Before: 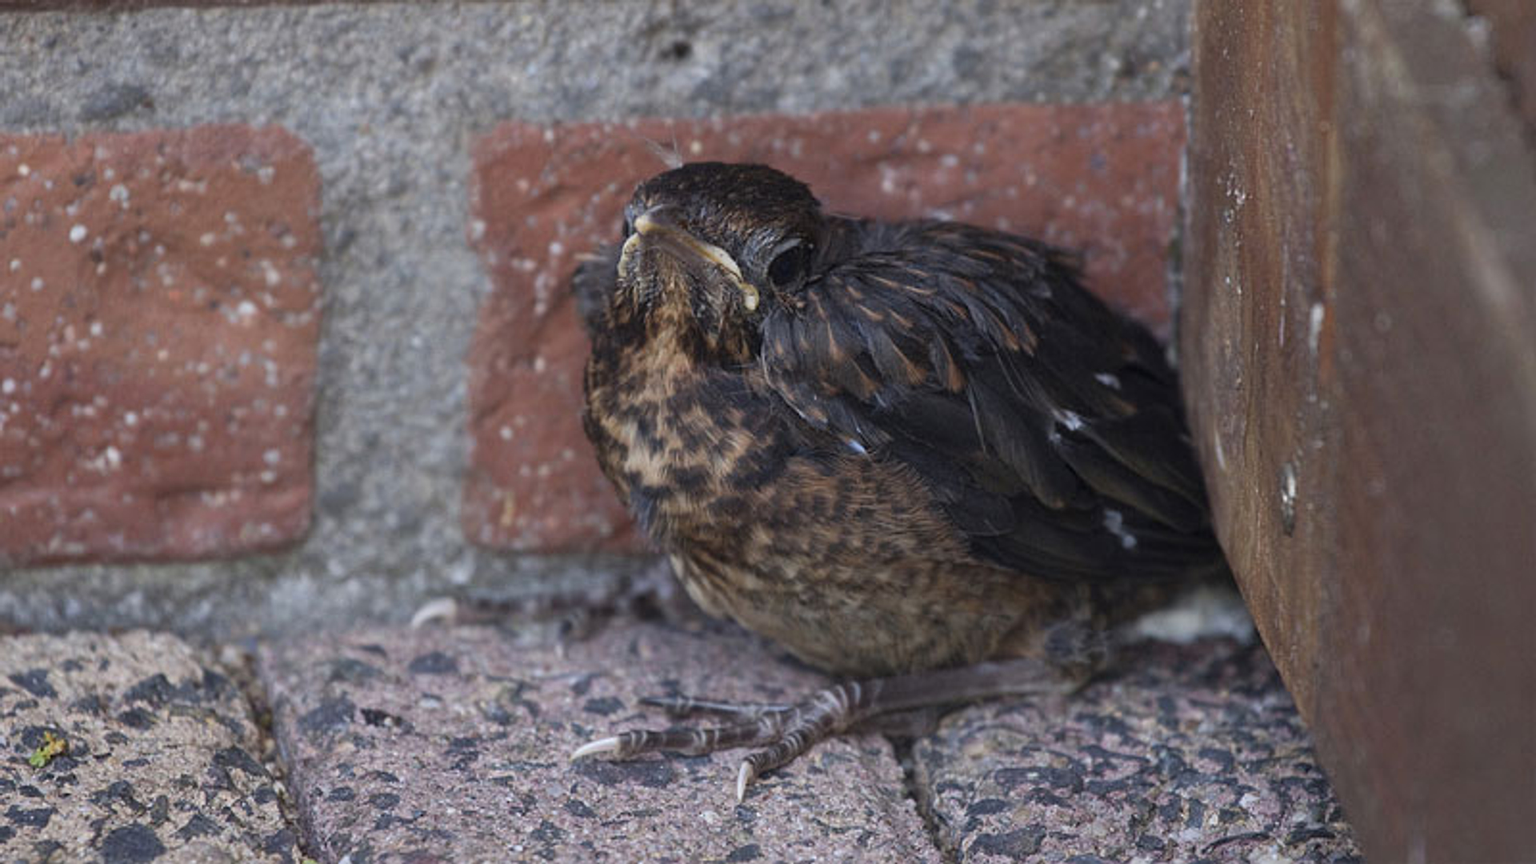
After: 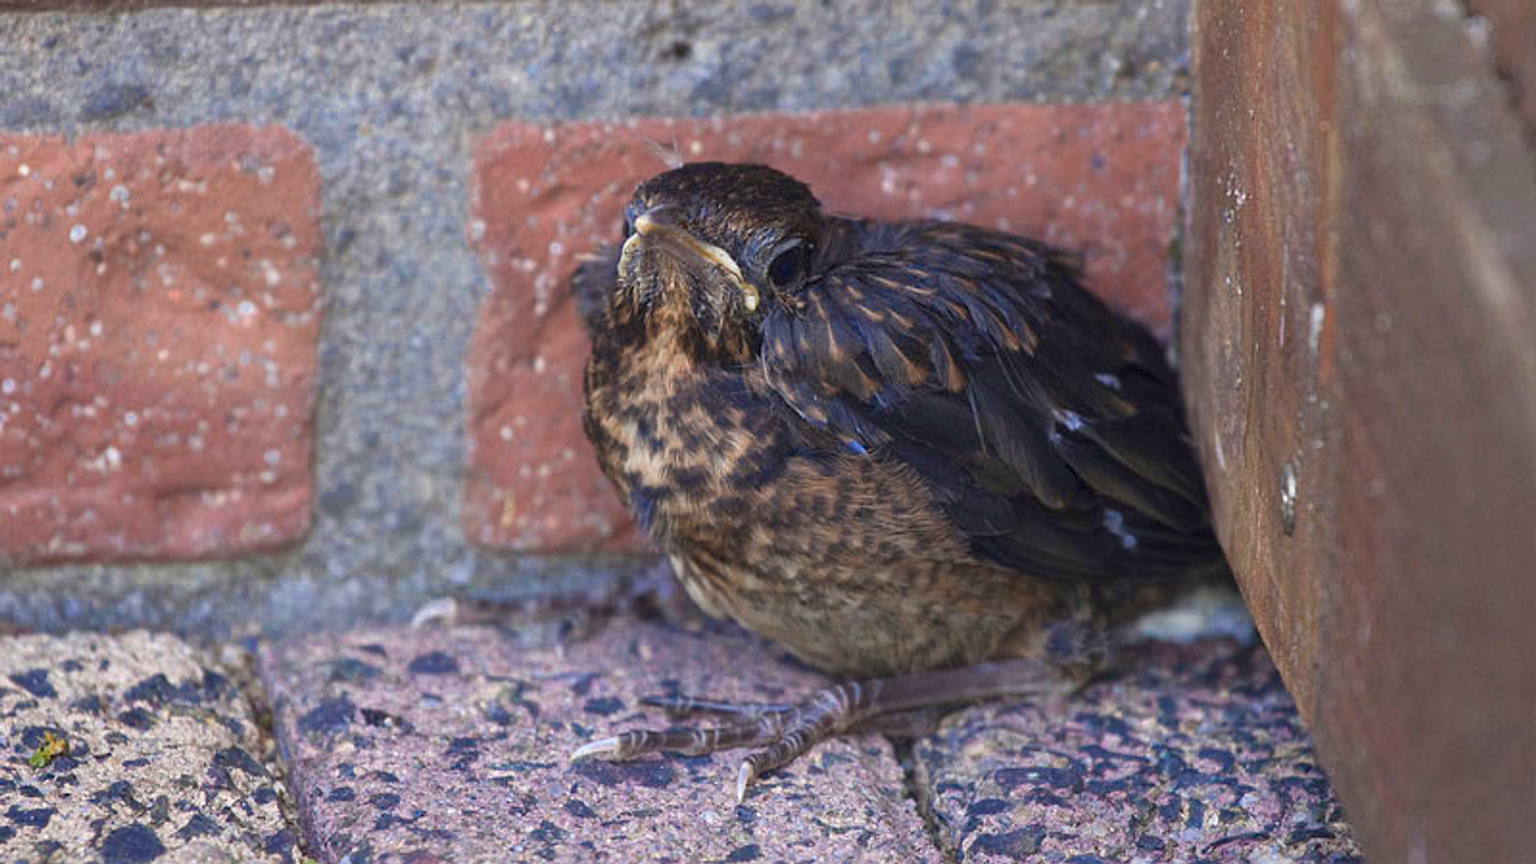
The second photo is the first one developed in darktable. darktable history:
color zones: curves: ch0 [(0, 0.553) (0.123, 0.58) (0.23, 0.419) (0.468, 0.155) (0.605, 0.132) (0.723, 0.063) (0.833, 0.172) (0.921, 0.468)]; ch1 [(0.025, 0.645) (0.229, 0.584) (0.326, 0.551) (0.537, 0.446) (0.599, 0.911) (0.708, 1) (0.805, 0.944)]; ch2 [(0.086, 0.468) (0.254, 0.464) (0.638, 0.564) (0.702, 0.592) (0.768, 0.564)]
exposure: black level correction 0.001, exposure 0.5 EV, compensate exposure bias true, compensate highlight preservation false
